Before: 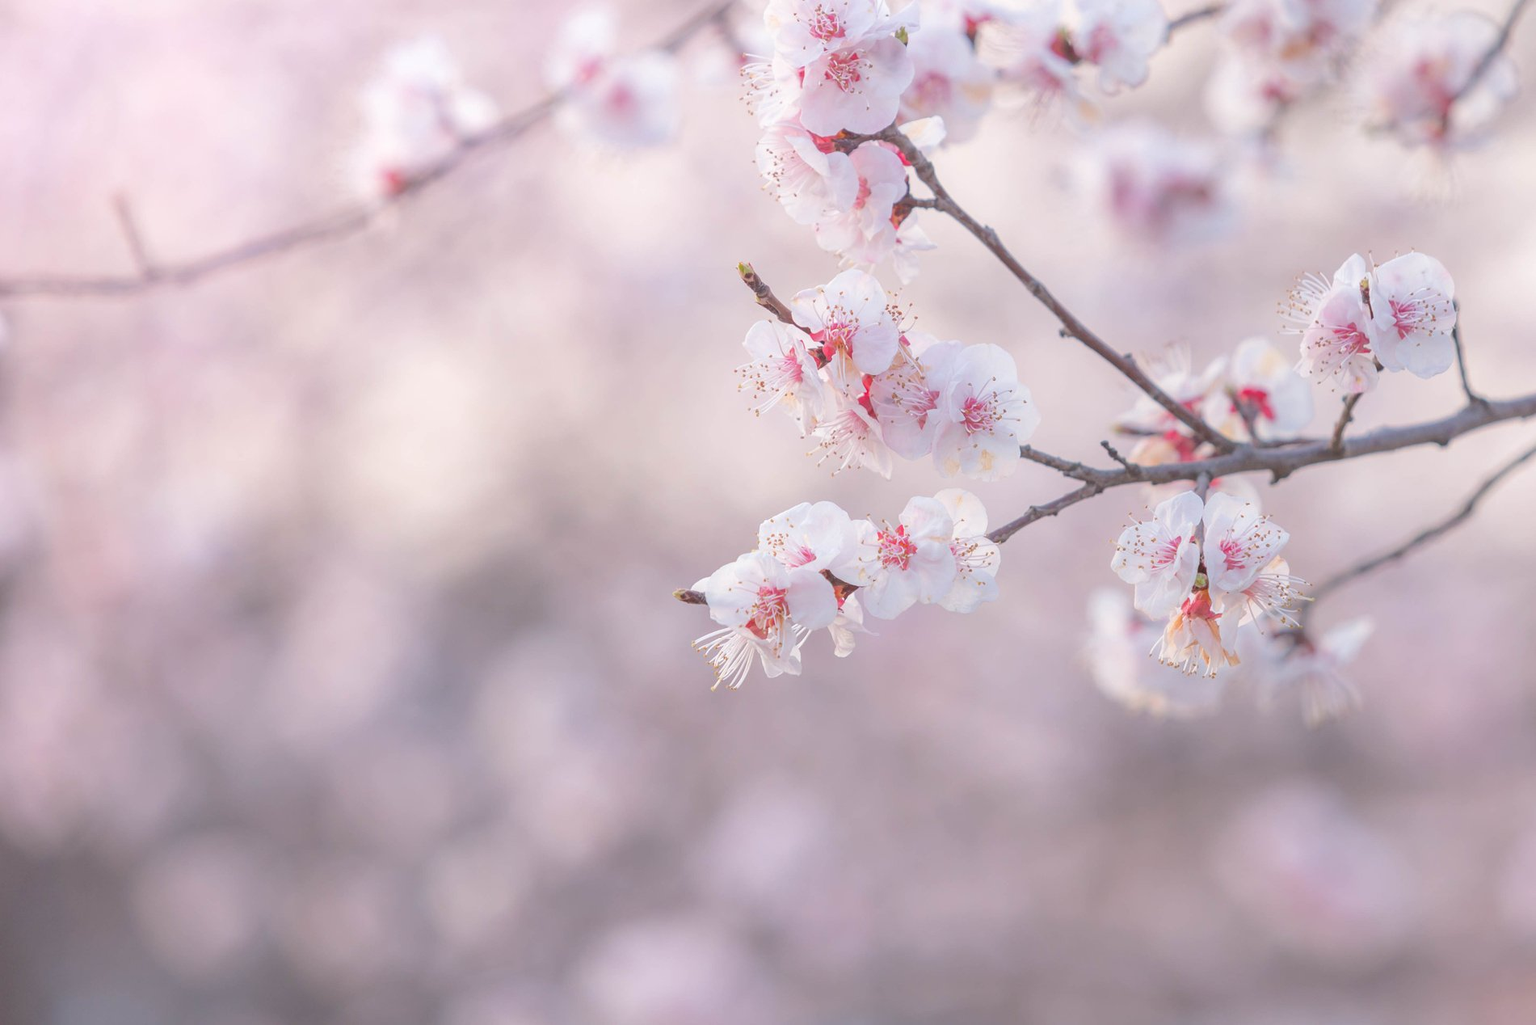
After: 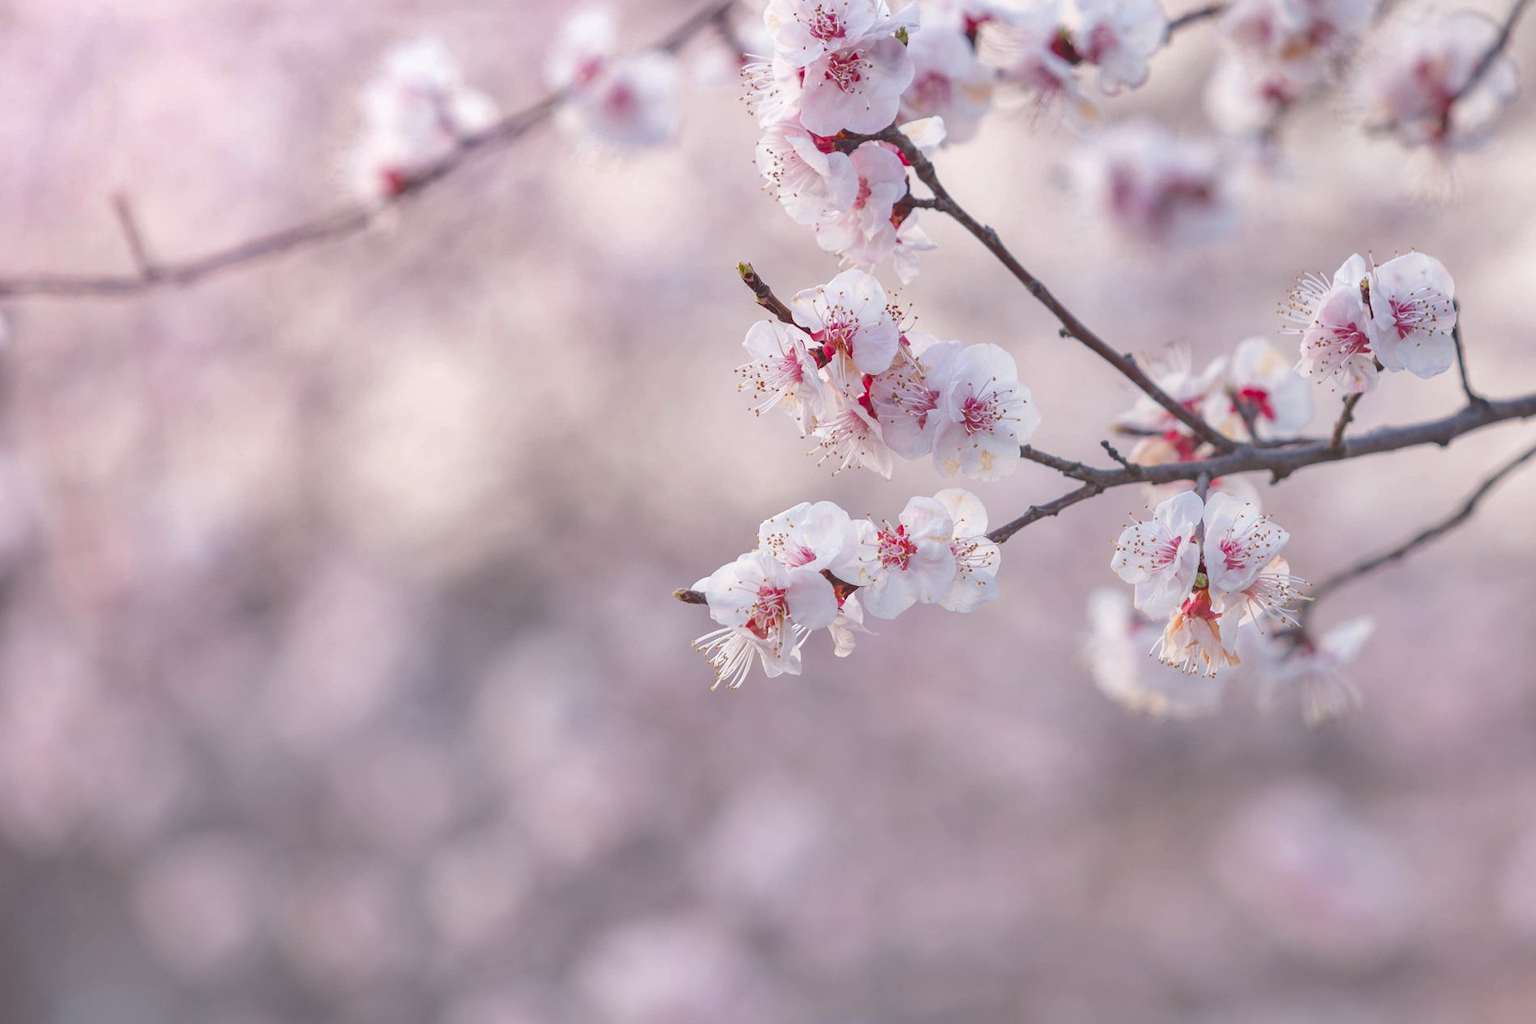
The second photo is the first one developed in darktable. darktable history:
shadows and highlights: soften with gaussian
local contrast: mode bilateral grid, contrast 11, coarseness 25, detail 111%, midtone range 0.2
